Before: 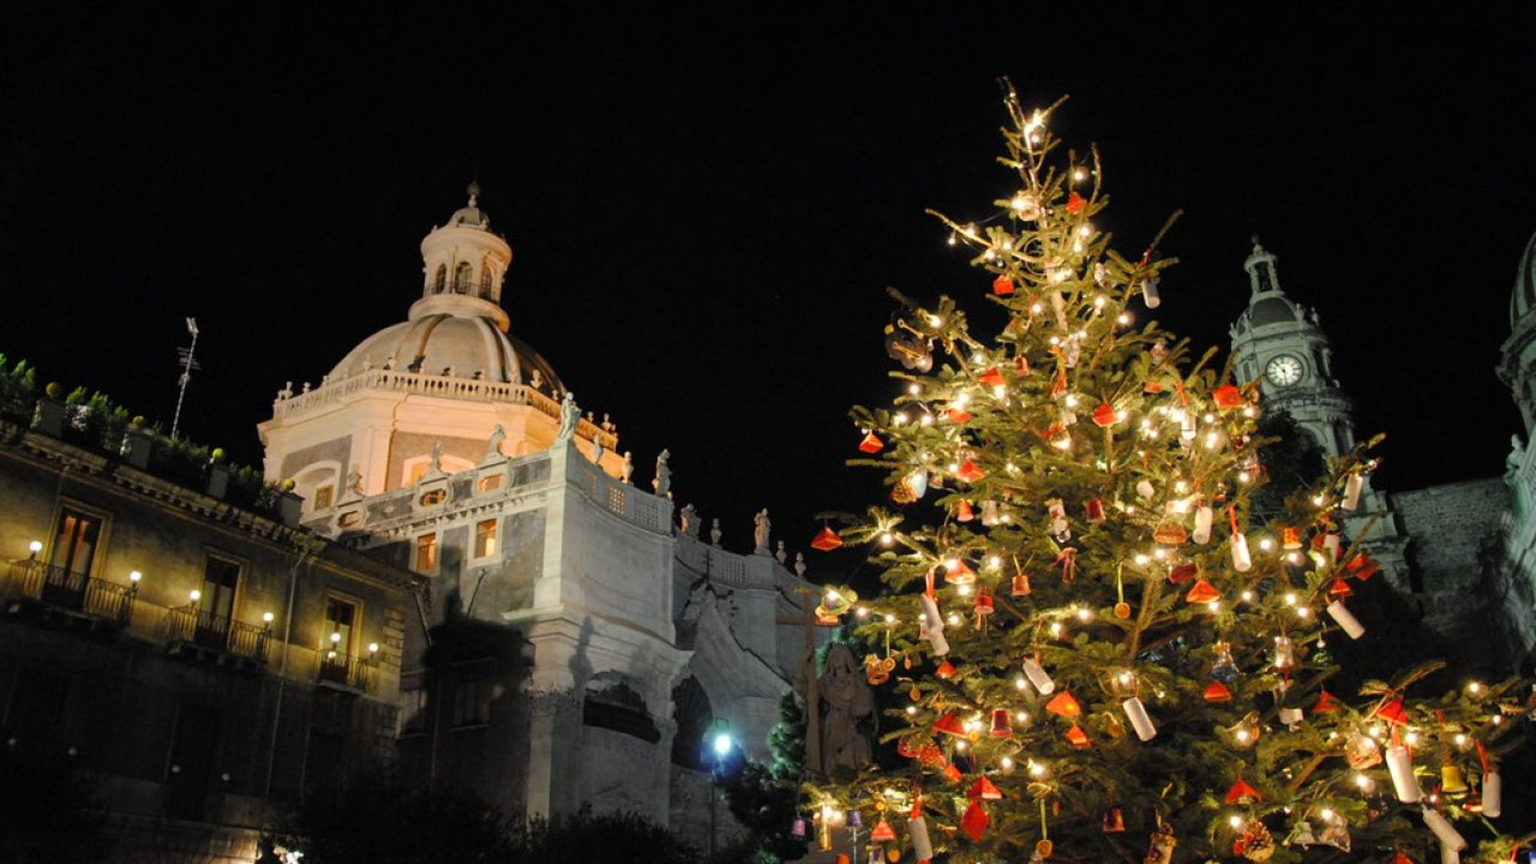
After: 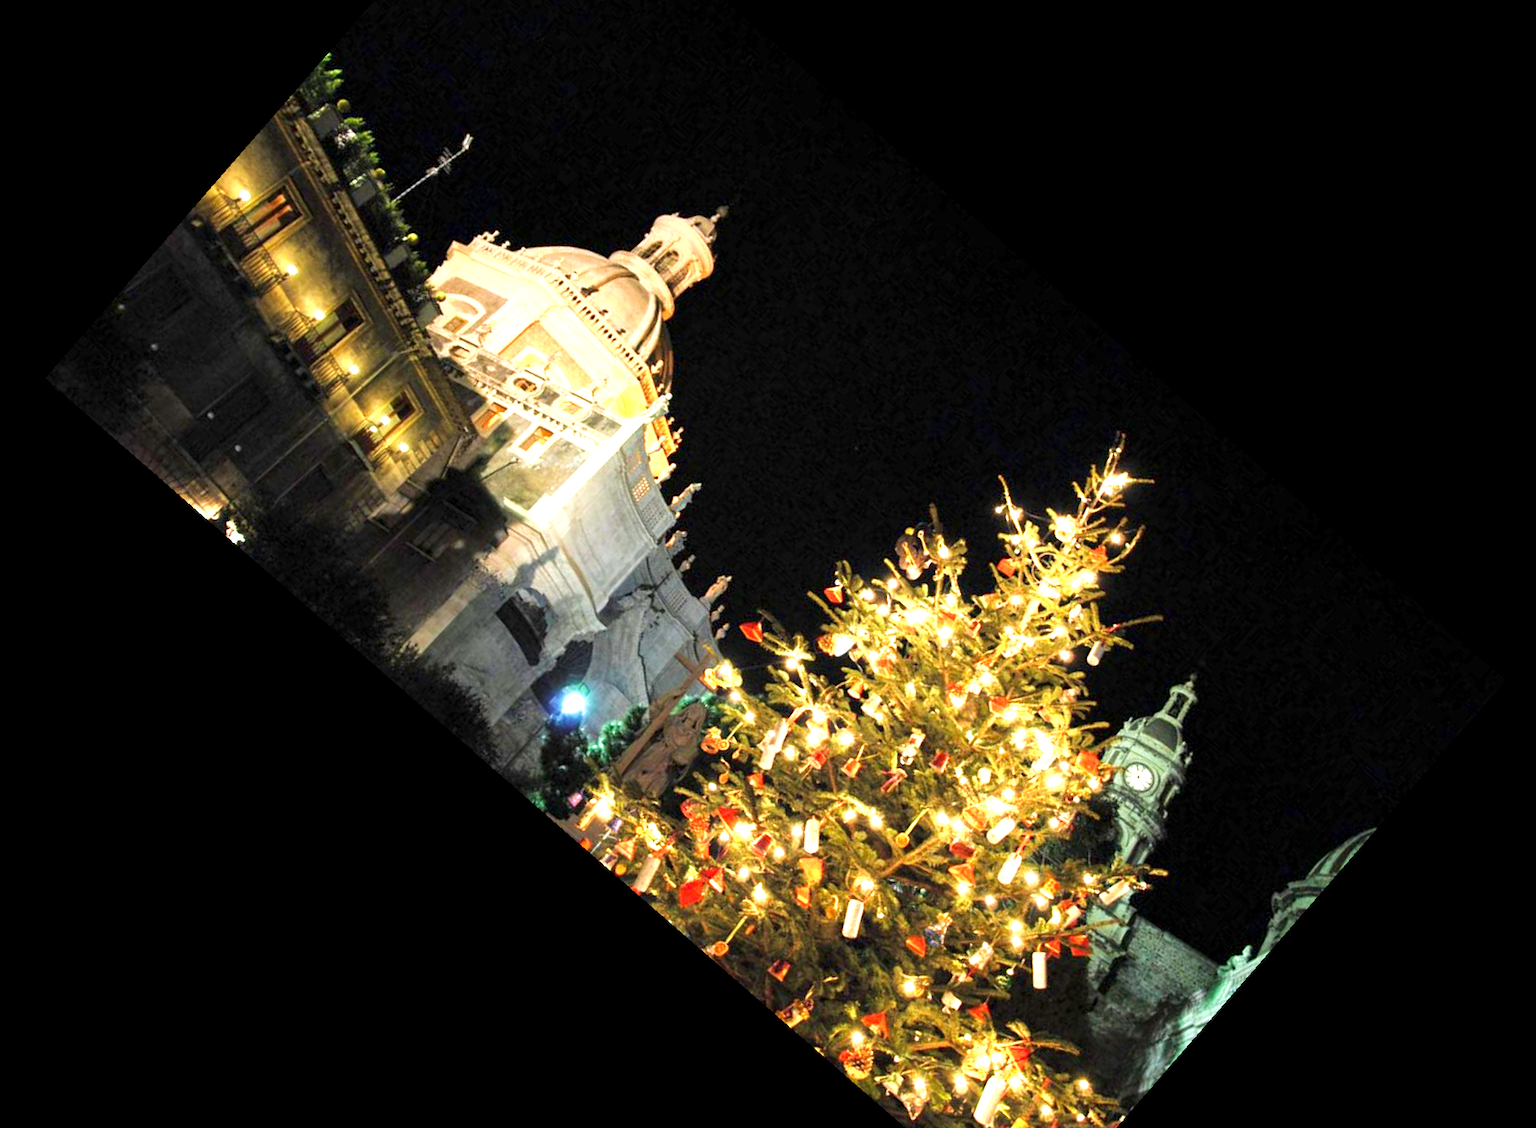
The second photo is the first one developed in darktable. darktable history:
local contrast: highlights 100%, shadows 100%, detail 120%, midtone range 0.2
rotate and perspective: rotation -5.2°, automatic cropping off
exposure: black level correction 0.001, exposure 1.646 EV, compensate exposure bias true, compensate highlight preservation false
crop and rotate: angle -46.26°, top 16.234%, right 0.912%, bottom 11.704%
velvia: strength 45%
